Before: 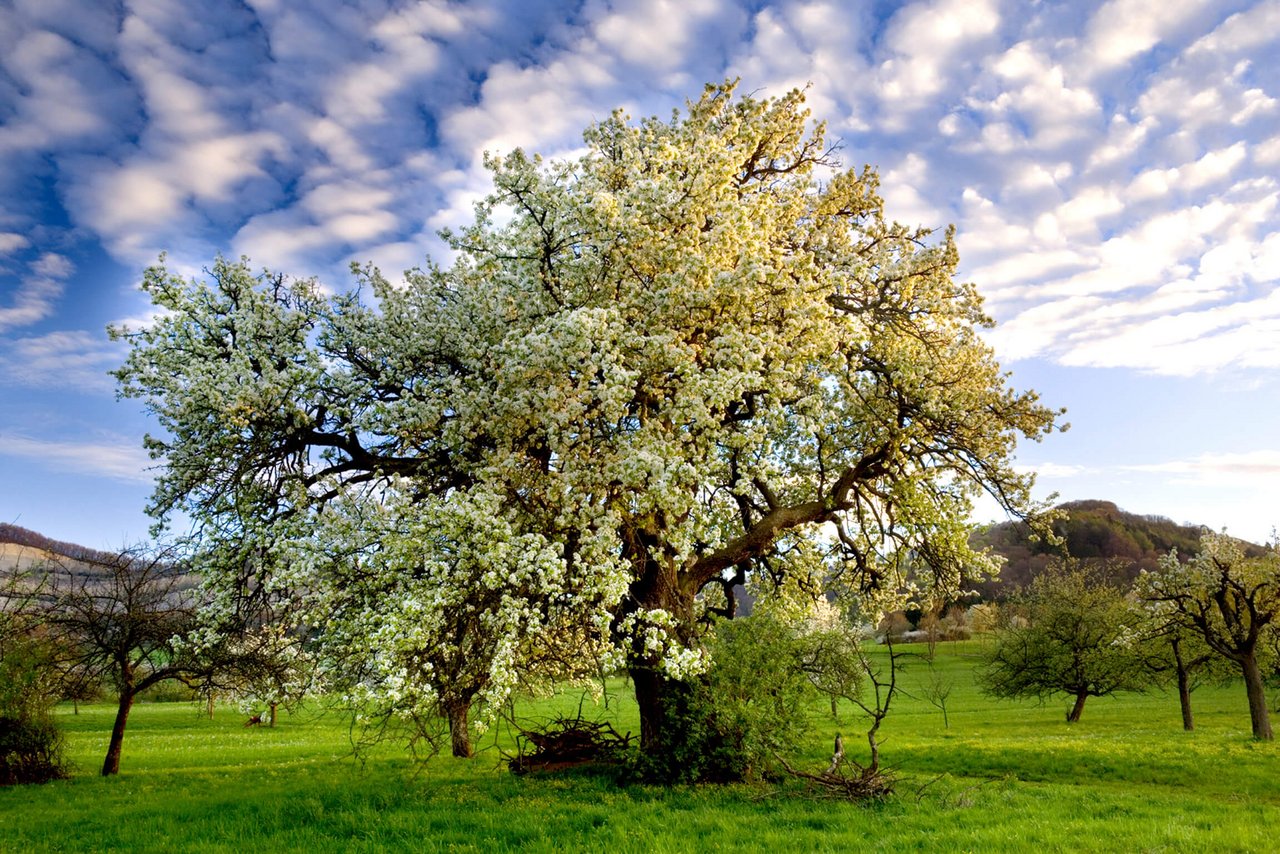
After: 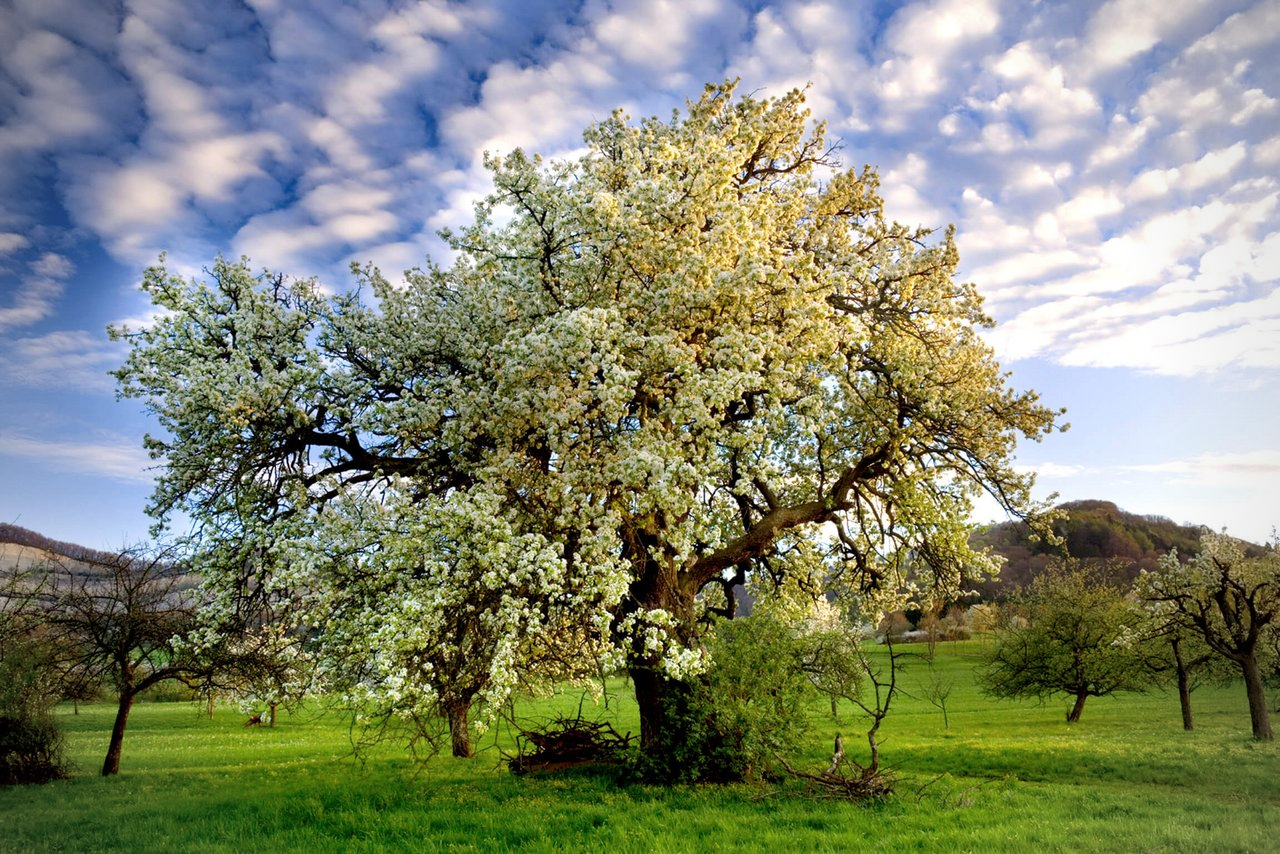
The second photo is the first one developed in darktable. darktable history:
color balance: output saturation 98.5%
vignetting: fall-off radius 60.92%
